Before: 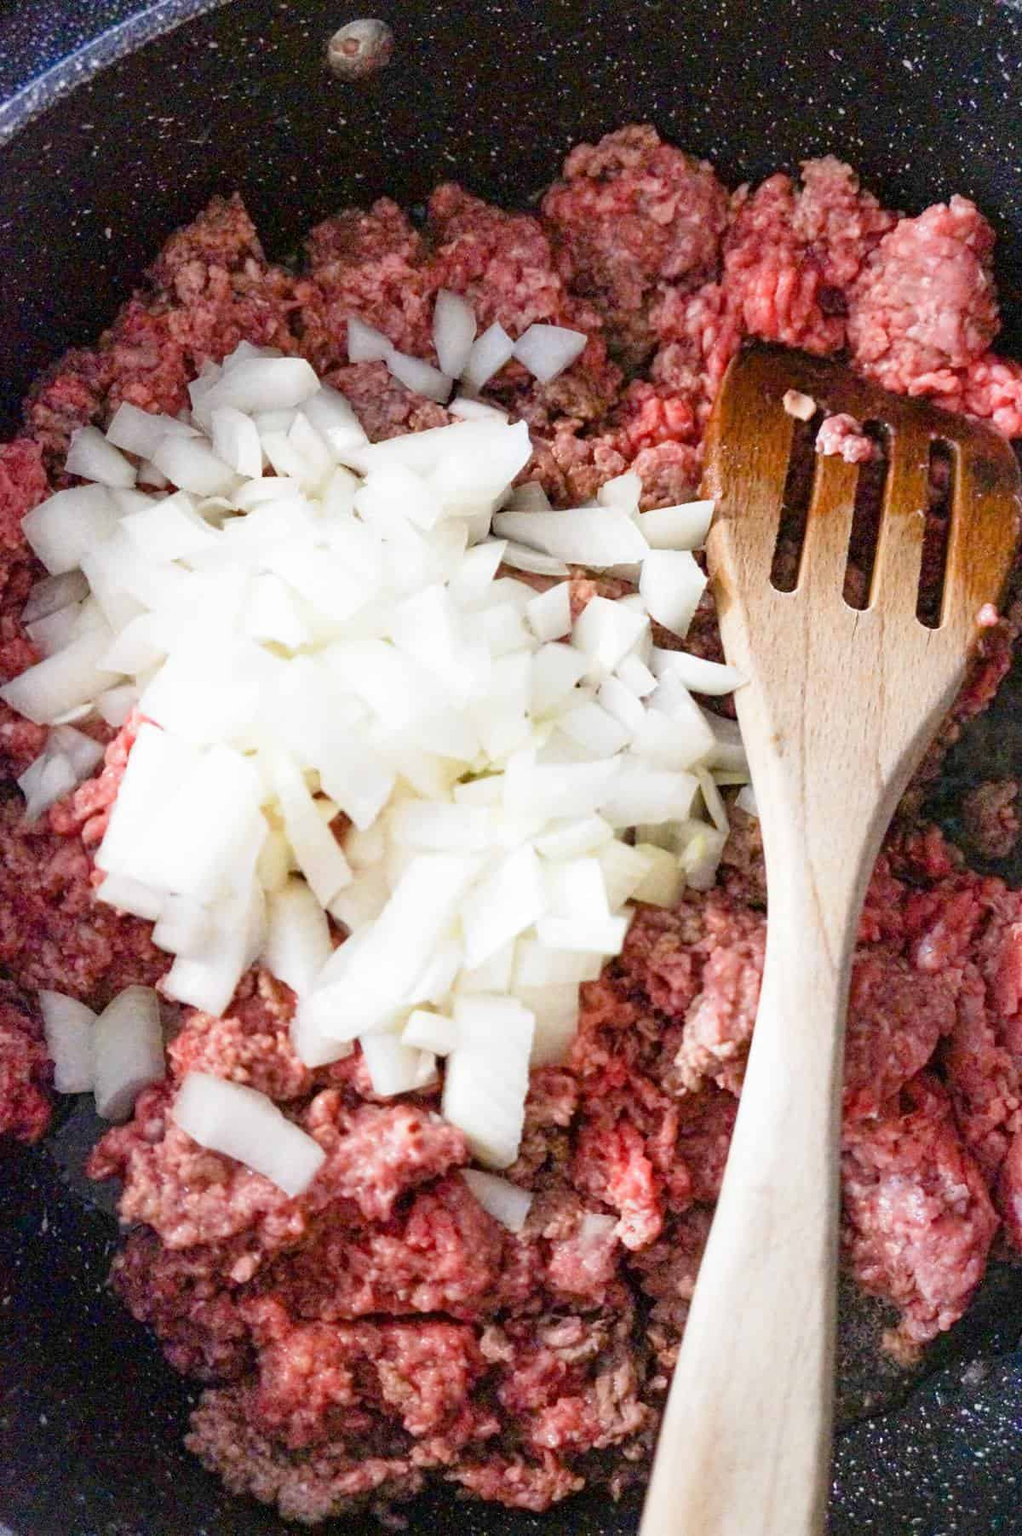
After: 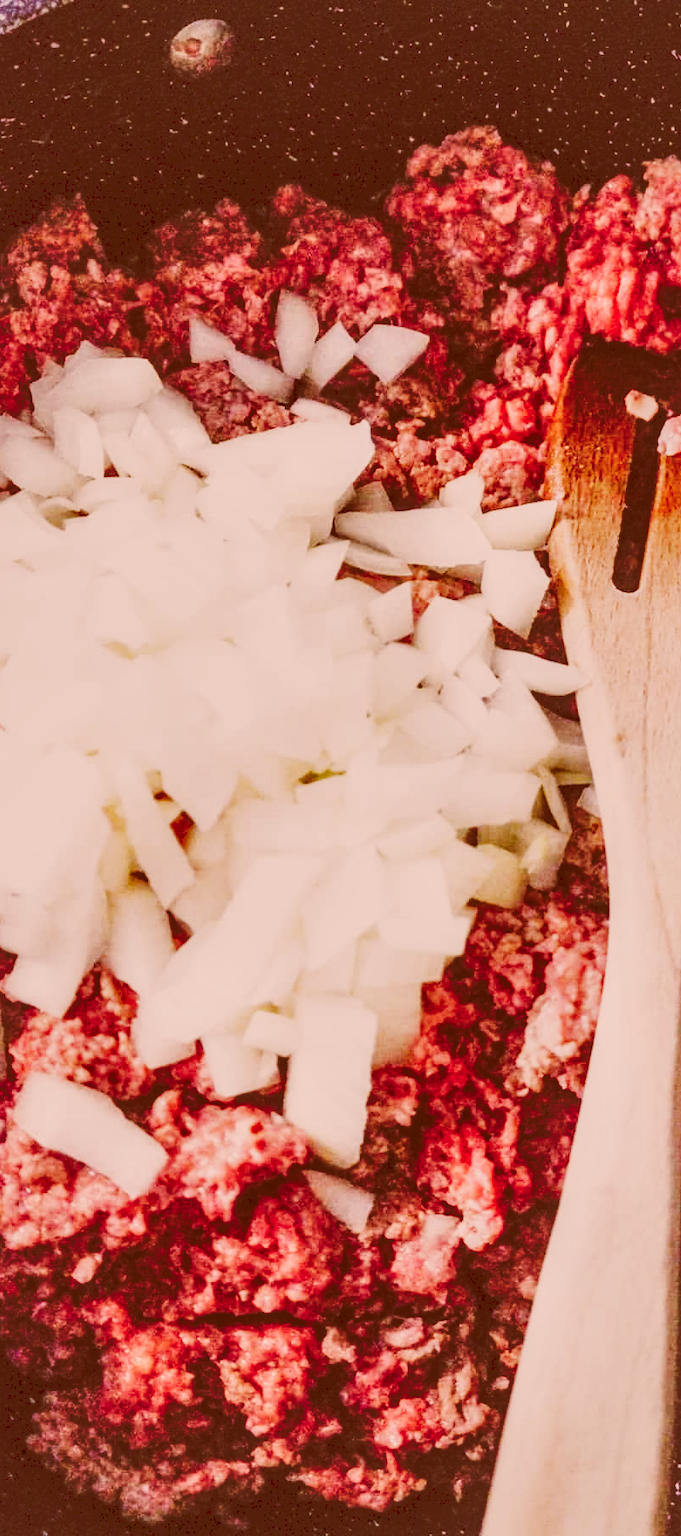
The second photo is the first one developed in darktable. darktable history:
color zones: curves: ch0 [(0, 0.613) (0.01, 0.613) (0.245, 0.448) (0.498, 0.529) (0.642, 0.665) (0.879, 0.777) (0.99, 0.613)]; ch1 [(0, 0.272) (0.219, 0.127) (0.724, 0.346)], mix -92.98%
crop and rotate: left 15.524%, right 17.747%
local contrast: on, module defaults
color correction: highlights a* 9.53, highlights b* 8.92, shadows a* 39.53, shadows b* 39.9, saturation 0.778
tone curve: curves: ch0 [(0, 0) (0.003, 0.145) (0.011, 0.15) (0.025, 0.15) (0.044, 0.156) (0.069, 0.161) (0.1, 0.169) (0.136, 0.175) (0.177, 0.184) (0.224, 0.196) (0.277, 0.234) (0.335, 0.291) (0.399, 0.391) (0.468, 0.505) (0.543, 0.633) (0.623, 0.742) (0.709, 0.826) (0.801, 0.882) (0.898, 0.93) (1, 1)], preserve colors none
shadows and highlights: on, module defaults
filmic rgb: black relative exposure -7.65 EV, white relative exposure 4.56 EV, threshold 5.97 EV, hardness 3.61, enable highlight reconstruction true
